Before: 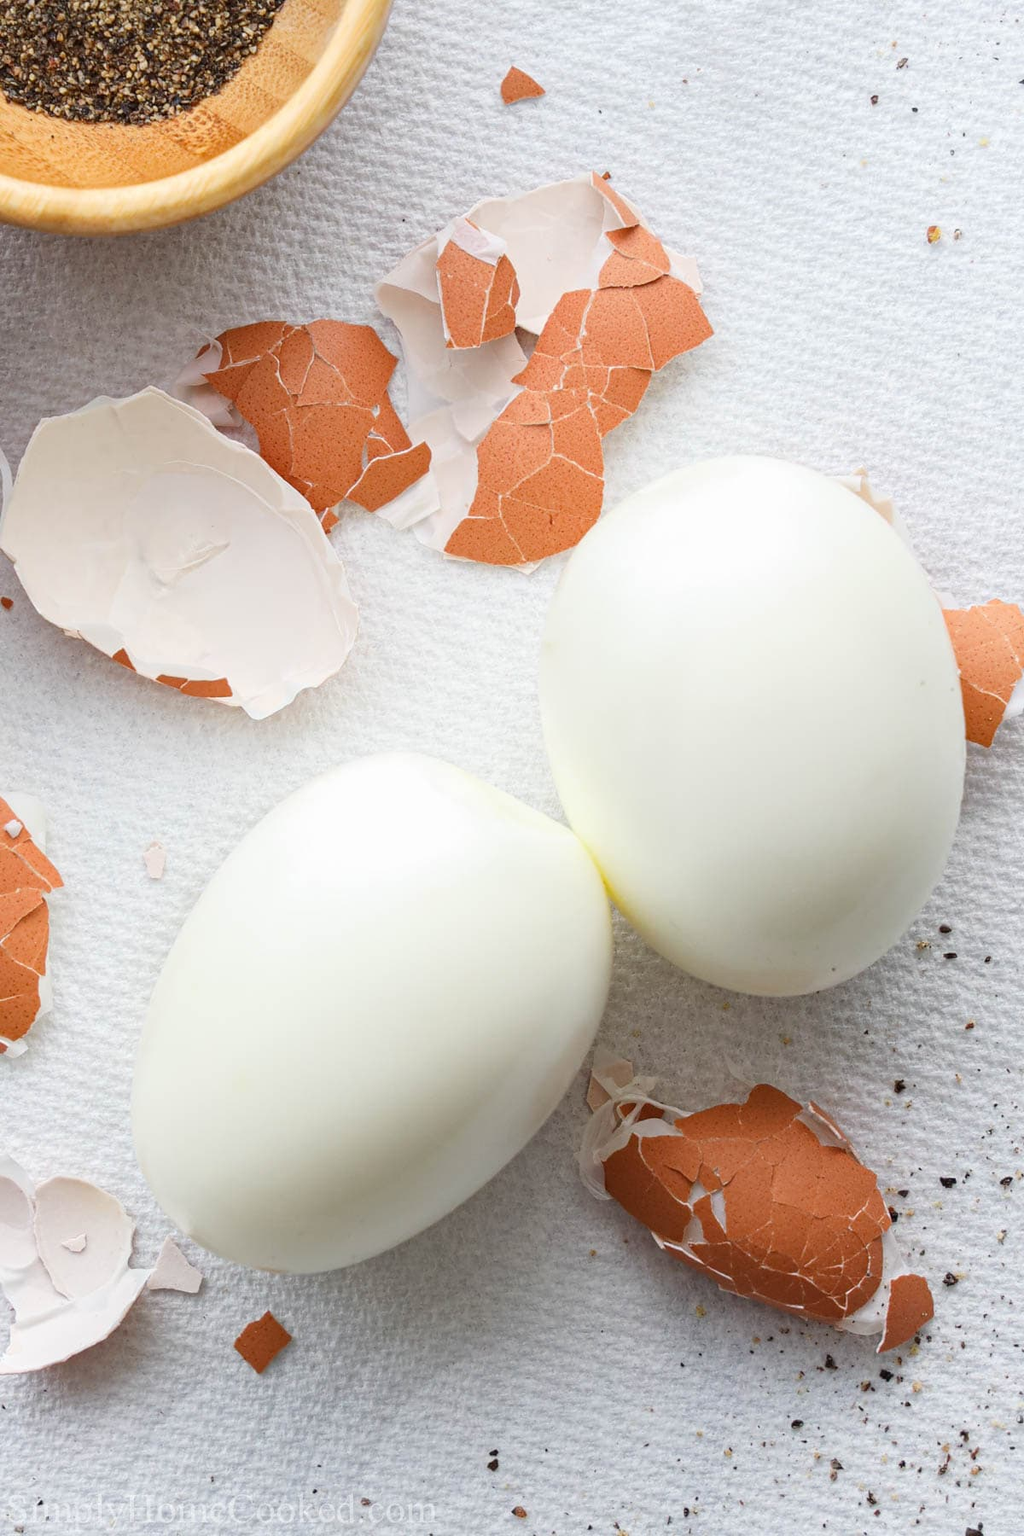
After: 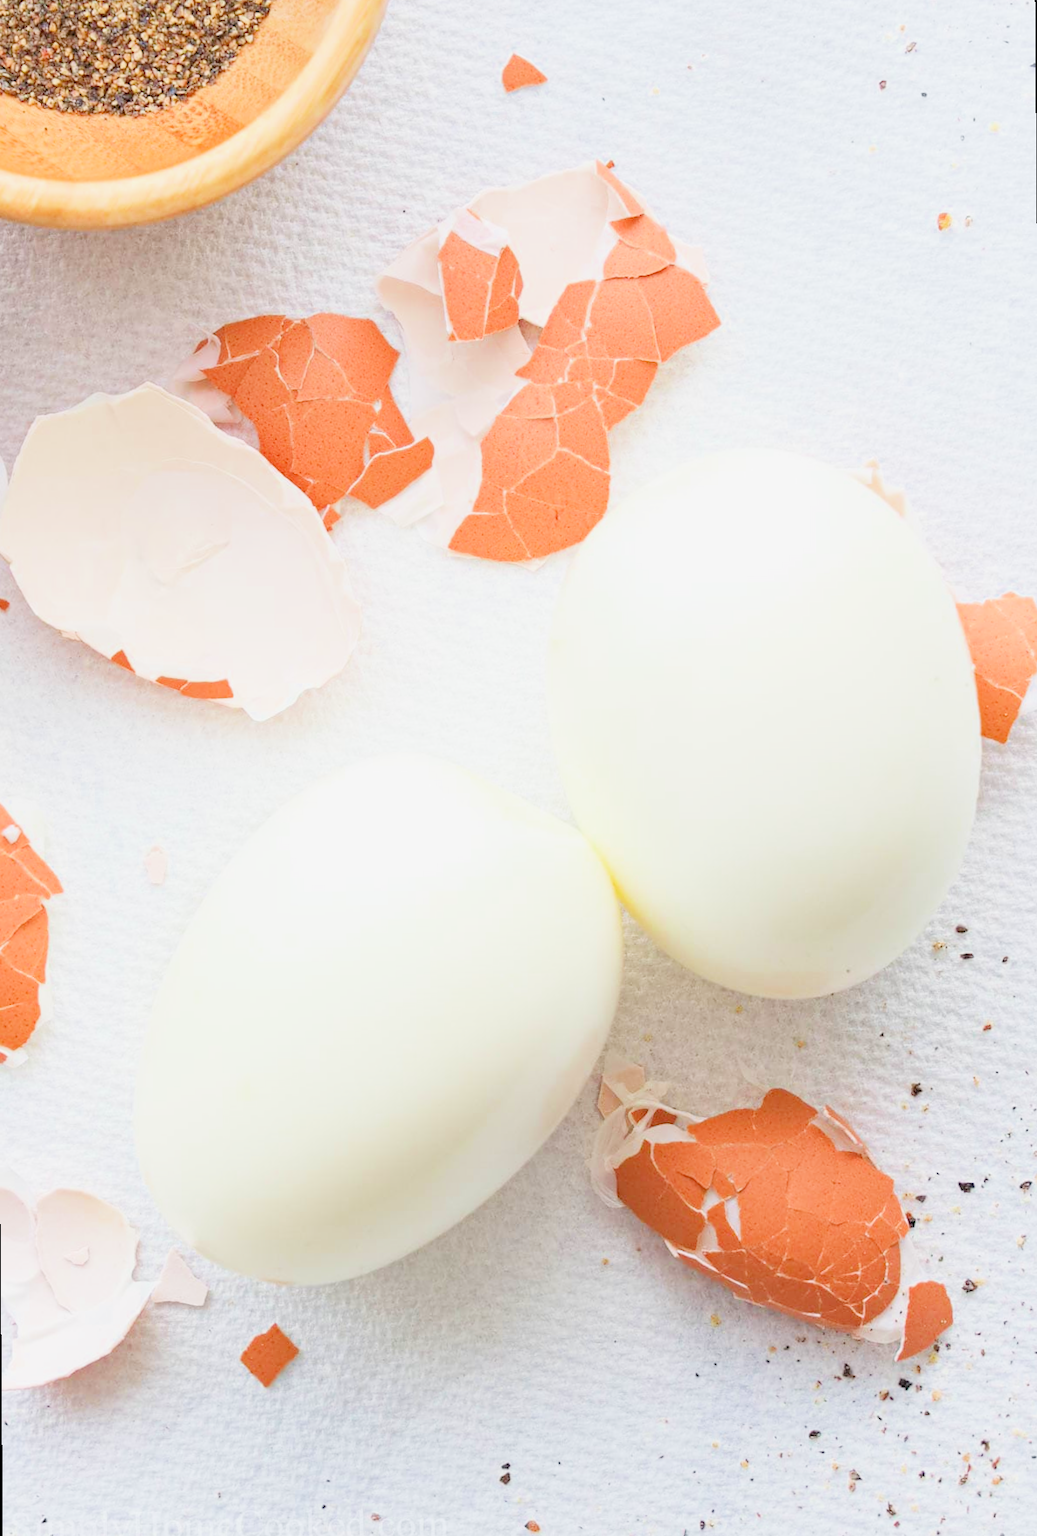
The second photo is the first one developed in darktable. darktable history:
rotate and perspective: rotation -0.45°, automatic cropping original format, crop left 0.008, crop right 0.992, crop top 0.012, crop bottom 0.988
filmic rgb: middle gray luminance 3.44%, black relative exposure -5.92 EV, white relative exposure 6.33 EV, threshold 6 EV, dynamic range scaling 22.4%, target black luminance 0%, hardness 2.33, latitude 45.85%, contrast 0.78, highlights saturation mix 100%, shadows ↔ highlights balance 0.033%, add noise in highlights 0, preserve chrominance max RGB, color science v3 (2019), use custom middle-gray values true, iterations of high-quality reconstruction 0, contrast in highlights soft, enable highlight reconstruction true
